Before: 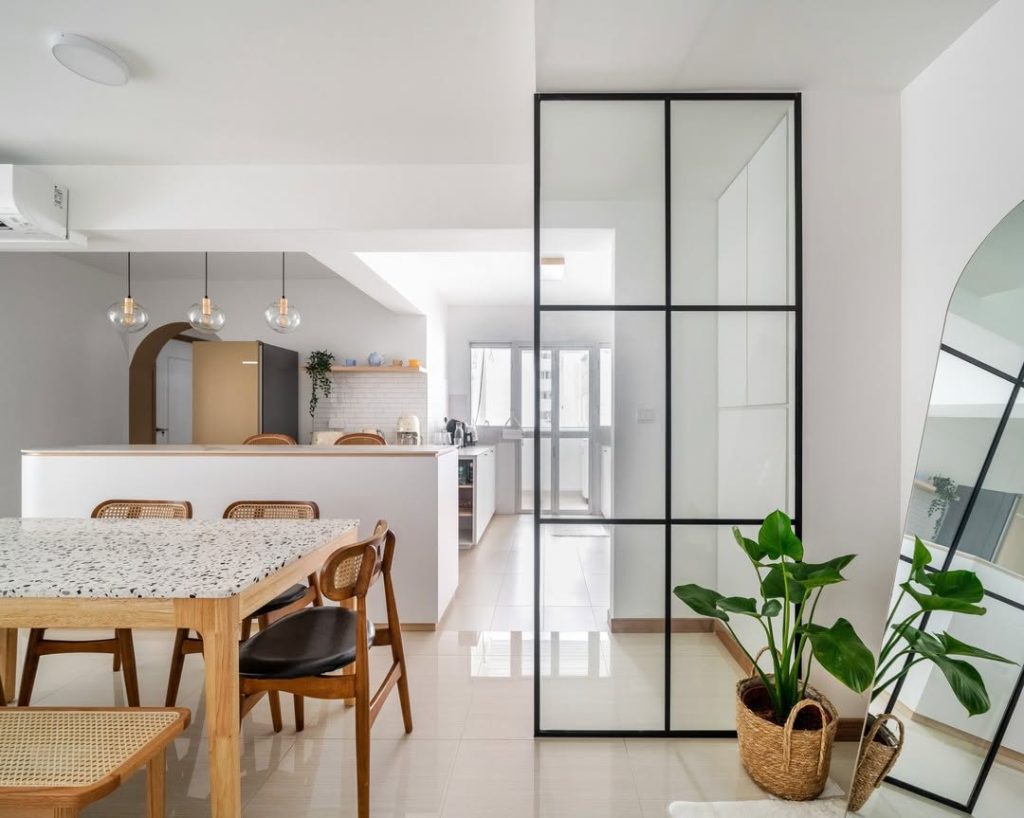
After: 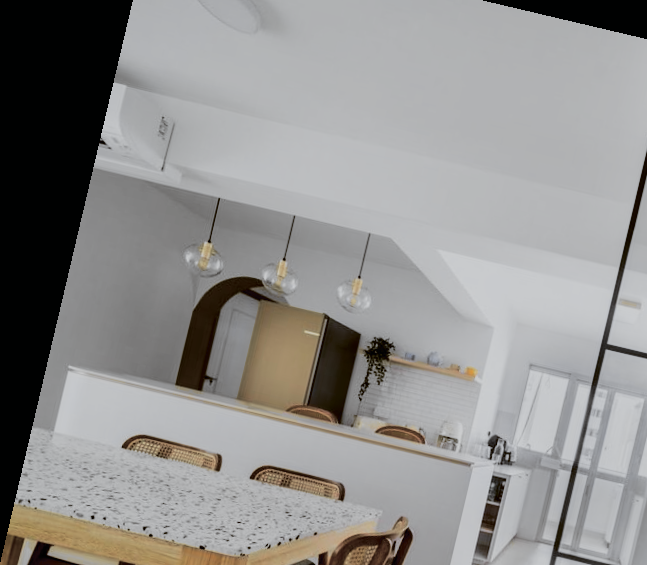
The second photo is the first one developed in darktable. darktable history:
crop and rotate: left 3.047%, top 7.509%, right 42.236%, bottom 37.598%
filmic rgb: black relative exposure -7.65 EV, white relative exposure 4.56 EV, hardness 3.61
split-toning: shadows › hue 36°, shadows › saturation 0.05, highlights › hue 10.8°, highlights › saturation 0.15, compress 40%
color balance: lift [1, 1.015, 1.004, 0.985], gamma [1, 0.958, 0.971, 1.042], gain [1, 0.956, 0.977, 1.044]
rotate and perspective: rotation 13.27°, automatic cropping off
tone equalizer: on, module defaults
tone curve: curves: ch0 [(0, 0) (0.071, 0.047) (0.266, 0.26) (0.483, 0.554) (0.753, 0.811) (1, 0.983)]; ch1 [(0, 0) (0.346, 0.307) (0.408, 0.387) (0.463, 0.465) (0.482, 0.493) (0.502, 0.499) (0.517, 0.502) (0.55, 0.548) (0.597, 0.61) (0.651, 0.698) (1, 1)]; ch2 [(0, 0) (0.346, 0.34) (0.434, 0.46) (0.485, 0.494) (0.5, 0.498) (0.517, 0.506) (0.526, 0.545) (0.583, 0.61) (0.625, 0.659) (1, 1)], color space Lab, independent channels, preserve colors none
exposure: black level correction 0.009, exposure -0.637 EV, compensate highlight preservation false
